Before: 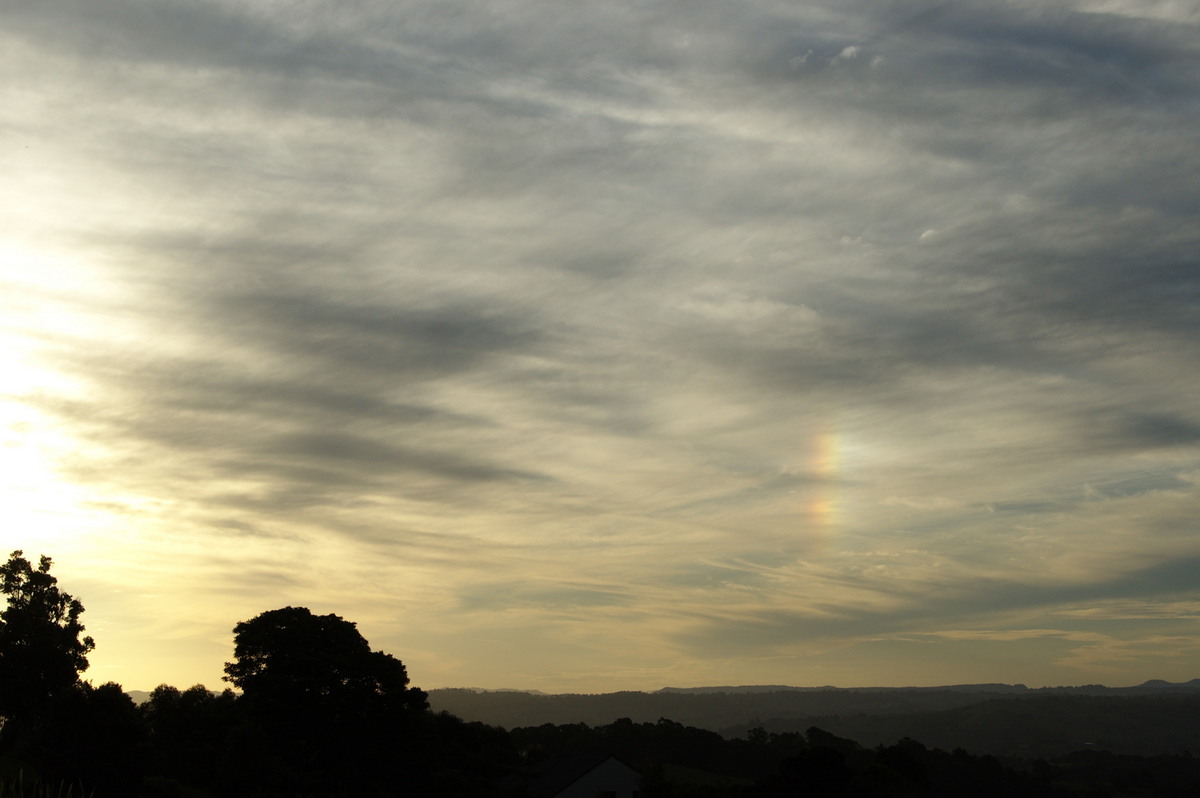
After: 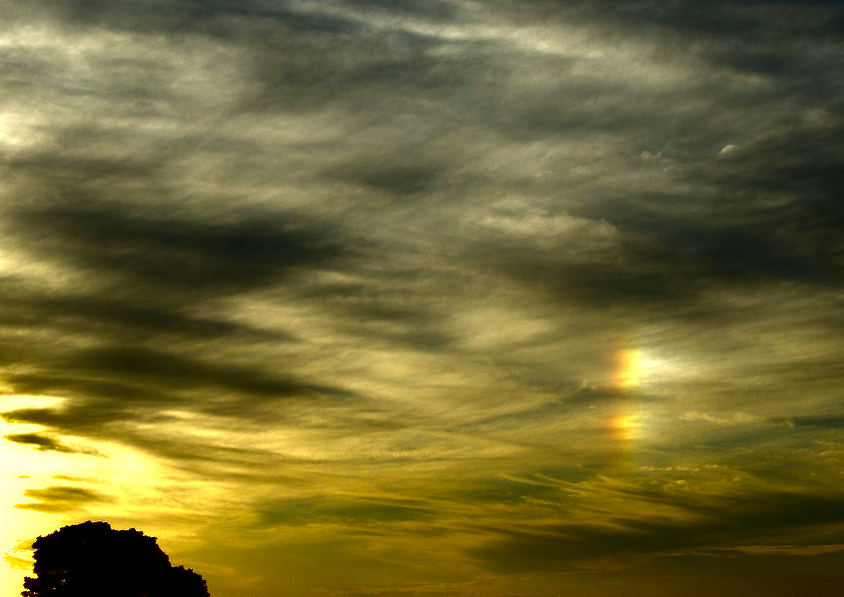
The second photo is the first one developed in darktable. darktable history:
shadows and highlights: shadows 24.54, highlights -76.42, highlights color adjustment 78.45%, soften with gaussian
crop and rotate: left 16.716%, top 10.744%, right 12.881%, bottom 14.414%
tone equalizer: -8 EV -0.726 EV, -7 EV -0.701 EV, -6 EV -0.61 EV, -5 EV -0.37 EV, -3 EV 0.401 EV, -2 EV 0.6 EV, -1 EV 0.689 EV, +0 EV 0.732 EV, edges refinement/feathering 500, mask exposure compensation -1.57 EV, preserve details no
color zones: curves: ch0 [(0.25, 0.5) (0.463, 0.627) (0.484, 0.637) (0.75, 0.5)]
contrast brightness saturation: brightness -0.986, saturation 0.995
